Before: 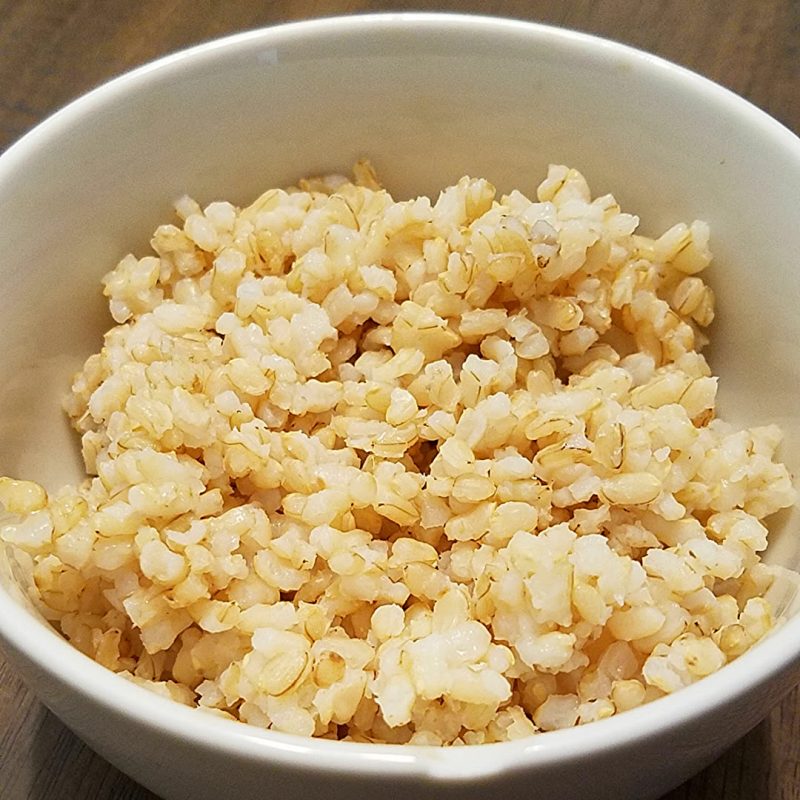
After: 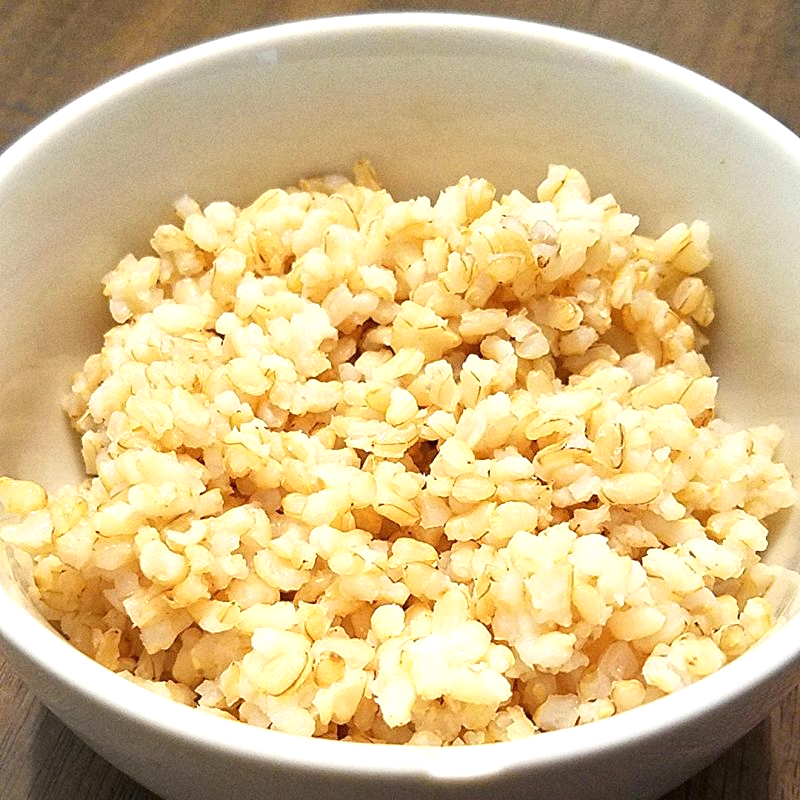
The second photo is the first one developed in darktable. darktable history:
grain: on, module defaults
exposure: black level correction 0, exposure 0.6 EV, compensate highlight preservation false
